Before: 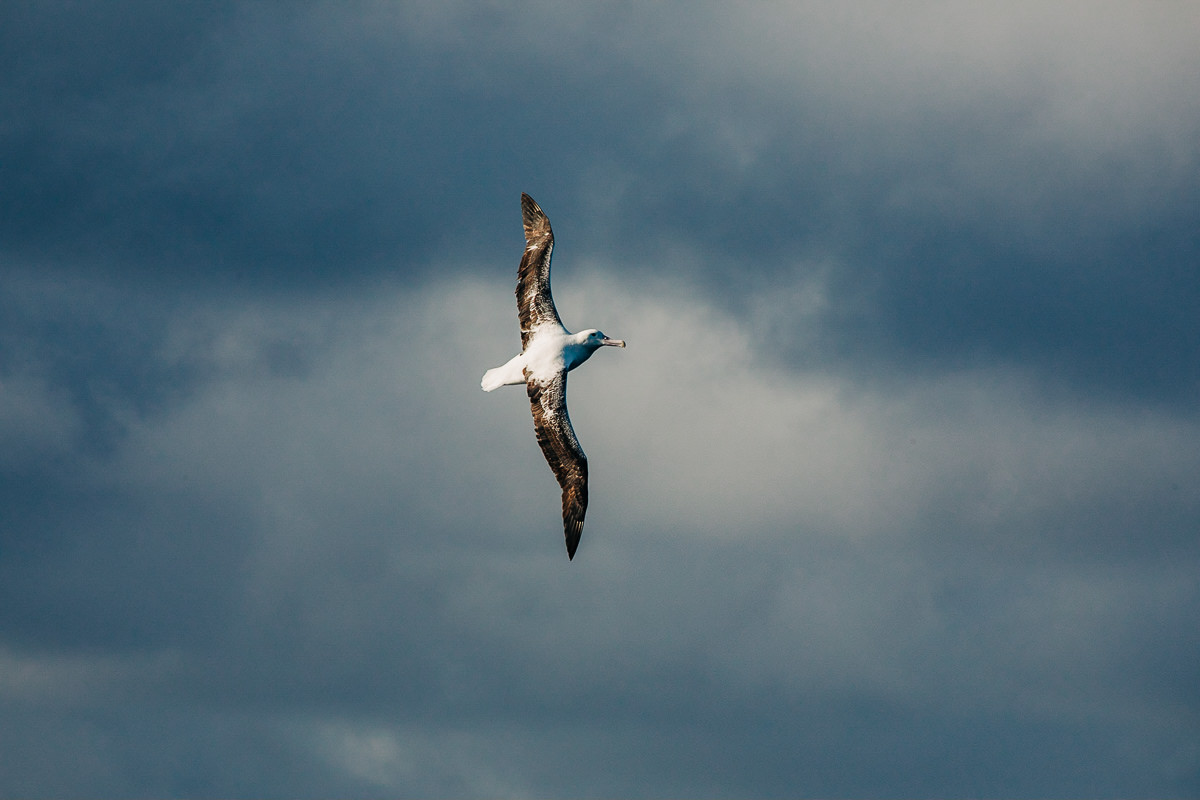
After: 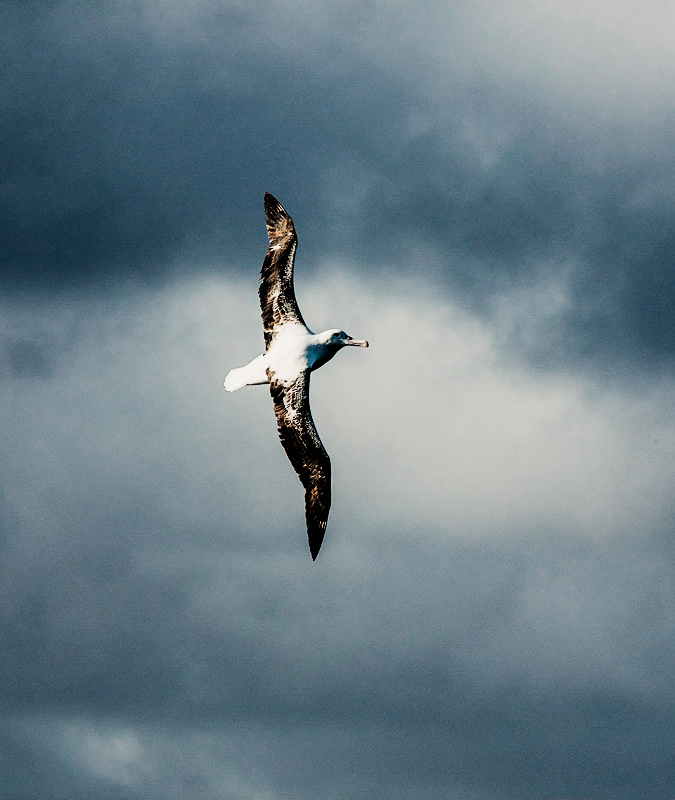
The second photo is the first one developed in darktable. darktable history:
crop: left 21.496%, right 22.254%
filmic rgb: black relative exposure -5 EV, hardness 2.88, contrast 1.4, highlights saturation mix -30%
tone equalizer: -8 EV -0.75 EV, -7 EV -0.7 EV, -6 EV -0.6 EV, -5 EV -0.4 EV, -3 EV 0.4 EV, -2 EV 0.6 EV, -1 EV 0.7 EV, +0 EV 0.75 EV, edges refinement/feathering 500, mask exposure compensation -1.57 EV, preserve details no
